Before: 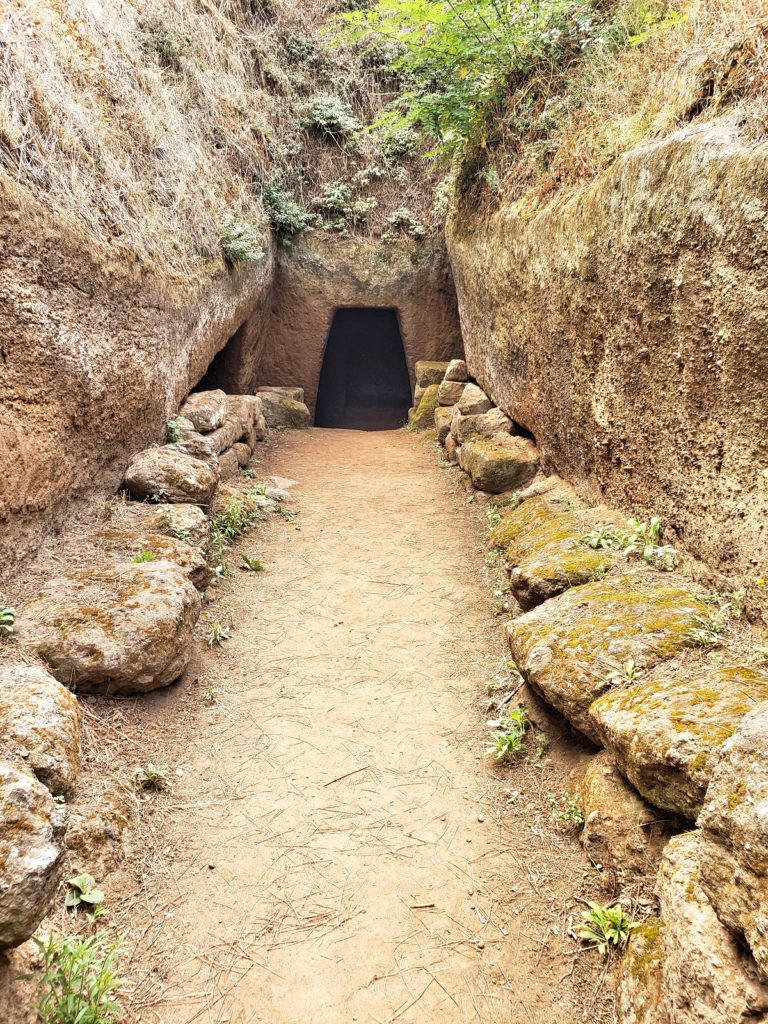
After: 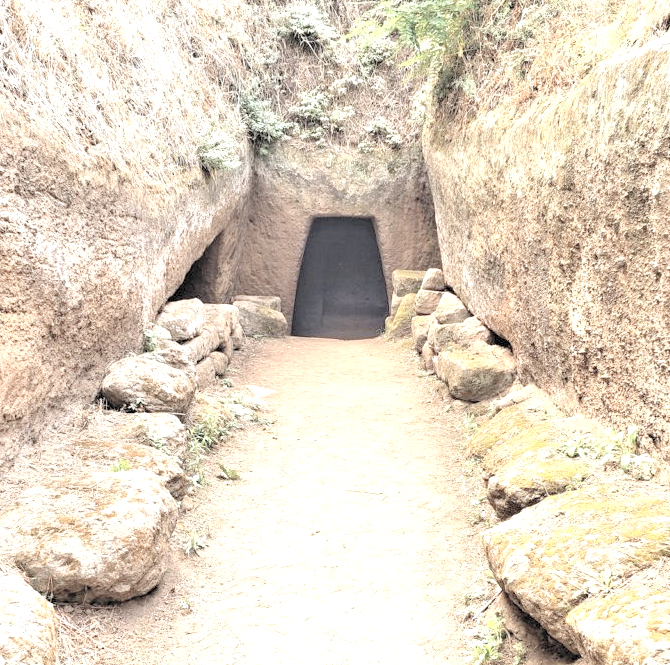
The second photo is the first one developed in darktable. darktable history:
contrast brightness saturation: brightness 0.184, saturation -0.489
levels: black 0.078%, levels [0.036, 0.364, 0.827]
crop: left 3.104%, top 8.956%, right 9.651%, bottom 26.037%
